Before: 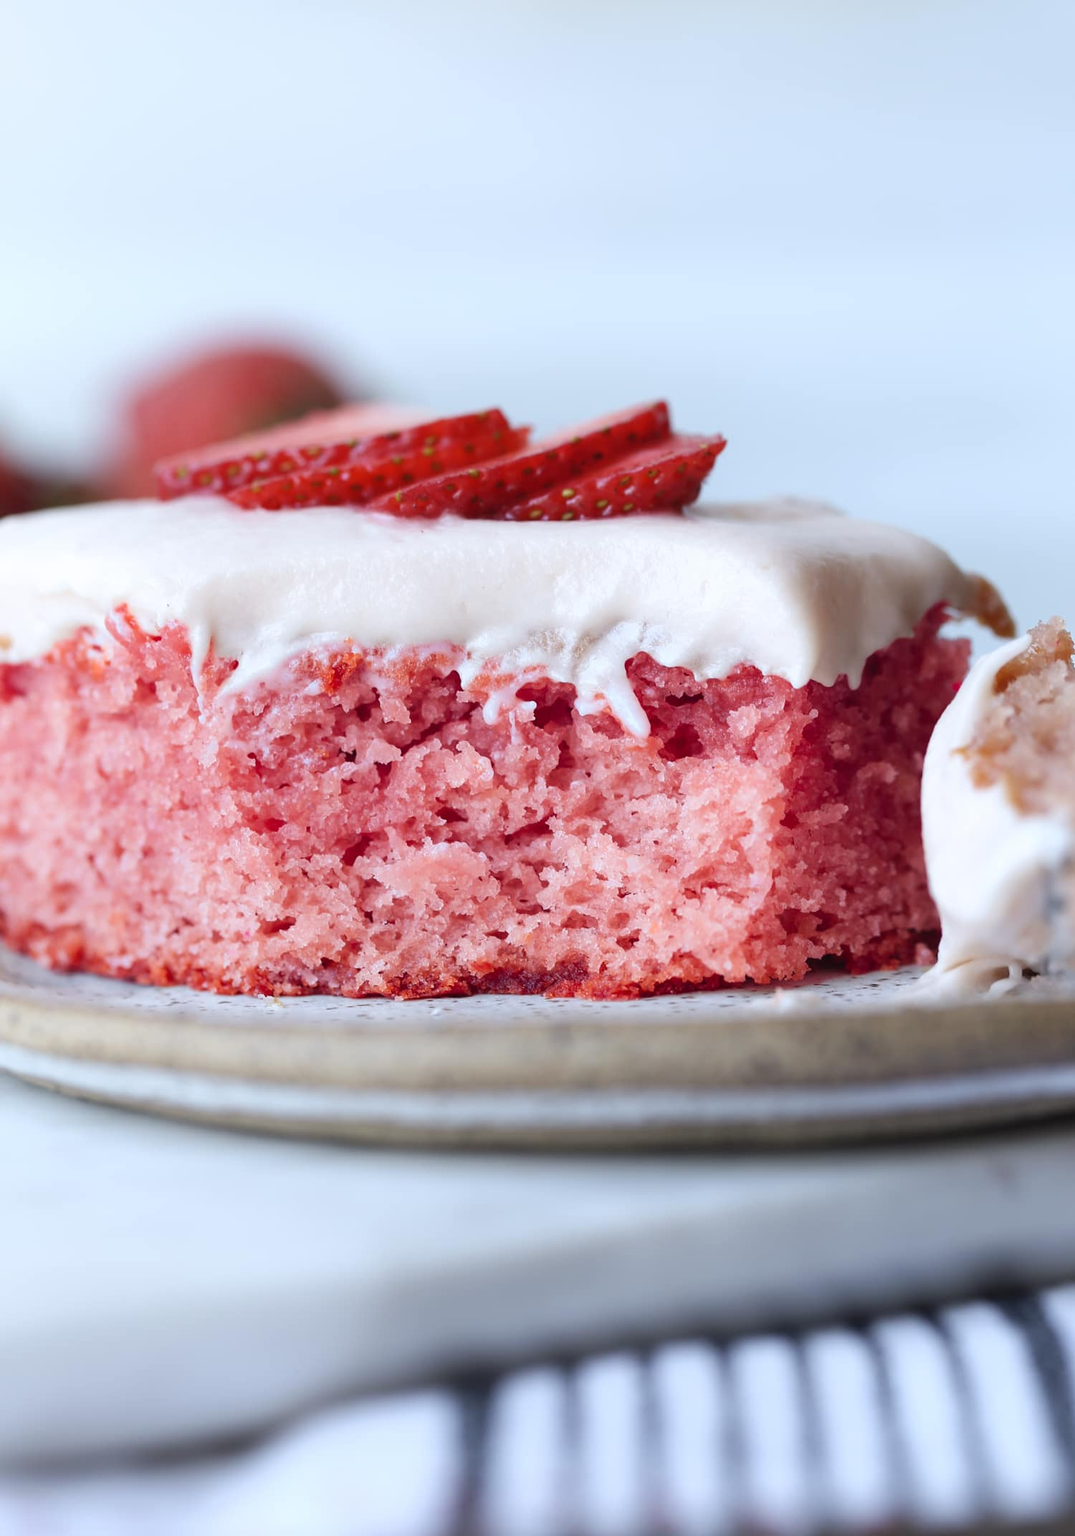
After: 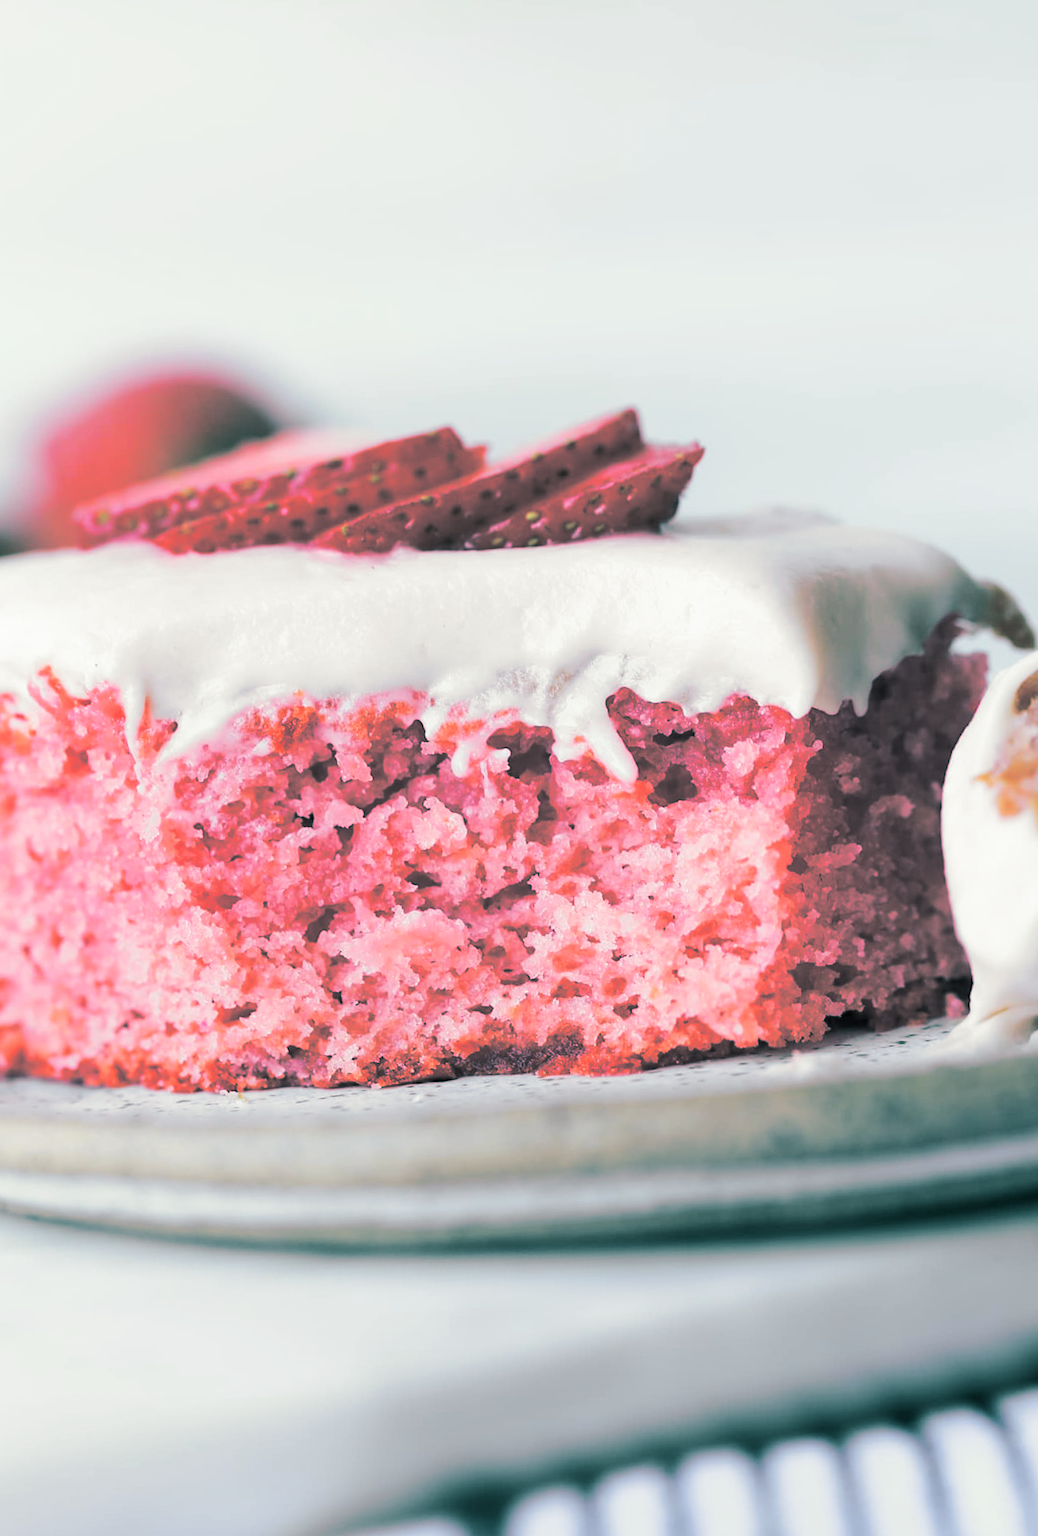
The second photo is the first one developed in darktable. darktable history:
rotate and perspective: rotation -3.18°, automatic cropping off
tone curve: curves: ch0 [(0, 0) (0.037, 0.011) (0.131, 0.108) (0.279, 0.279) (0.476, 0.554) (0.617, 0.693) (0.704, 0.77) (0.813, 0.852) (0.916, 0.924) (1, 0.993)]; ch1 [(0, 0) (0.318, 0.278) (0.444, 0.427) (0.493, 0.492) (0.508, 0.502) (0.534, 0.531) (0.562, 0.571) (0.626, 0.667) (0.746, 0.764) (1, 1)]; ch2 [(0, 0) (0.316, 0.292) (0.381, 0.37) (0.423, 0.448) (0.476, 0.492) (0.502, 0.498) (0.522, 0.518) (0.533, 0.532) (0.586, 0.631) (0.634, 0.663) (0.7, 0.7) (0.861, 0.808) (1, 0.951)], color space Lab, independent channels, preserve colors none
split-toning: shadows › hue 186.43°, highlights › hue 49.29°, compress 30.29%
tone equalizer: on, module defaults
crop: left 9.929%, top 3.475%, right 9.188%, bottom 9.529%
